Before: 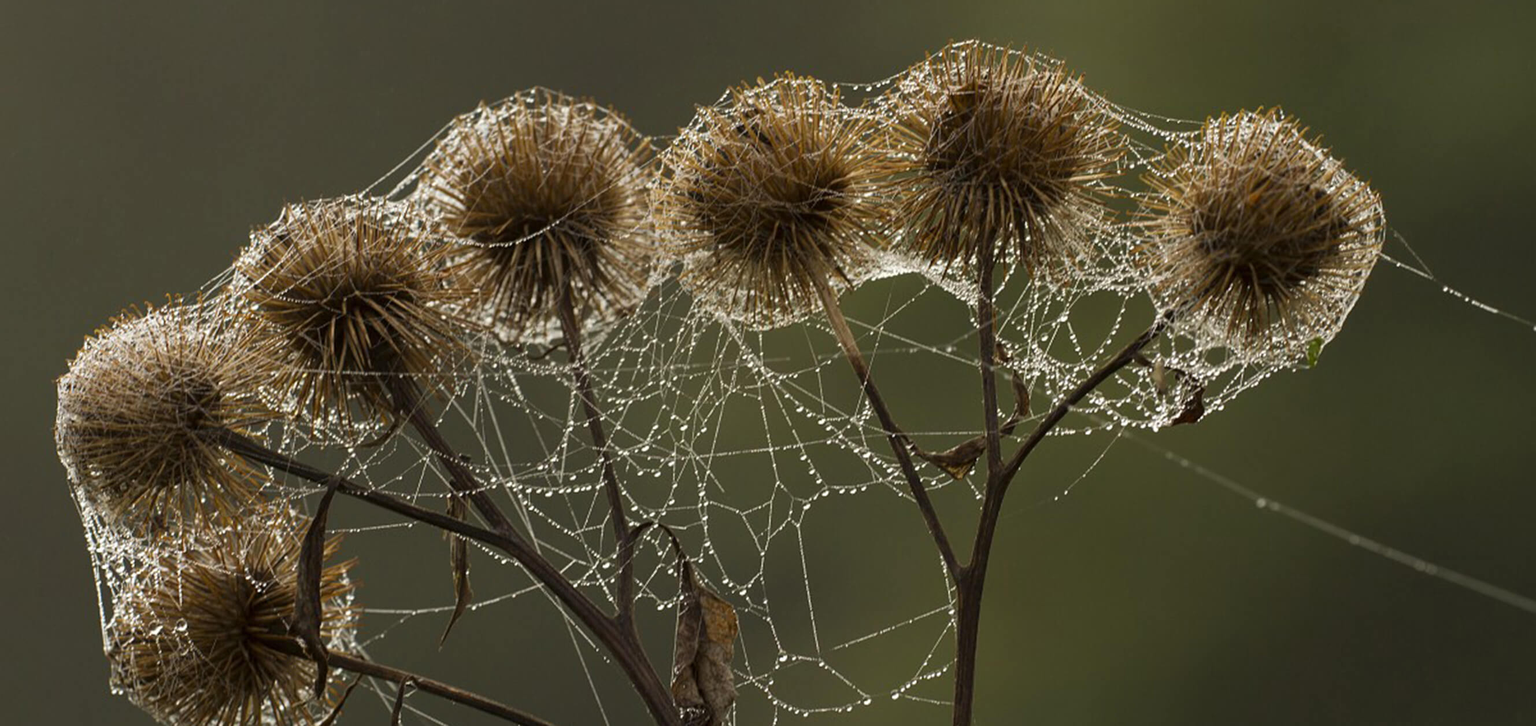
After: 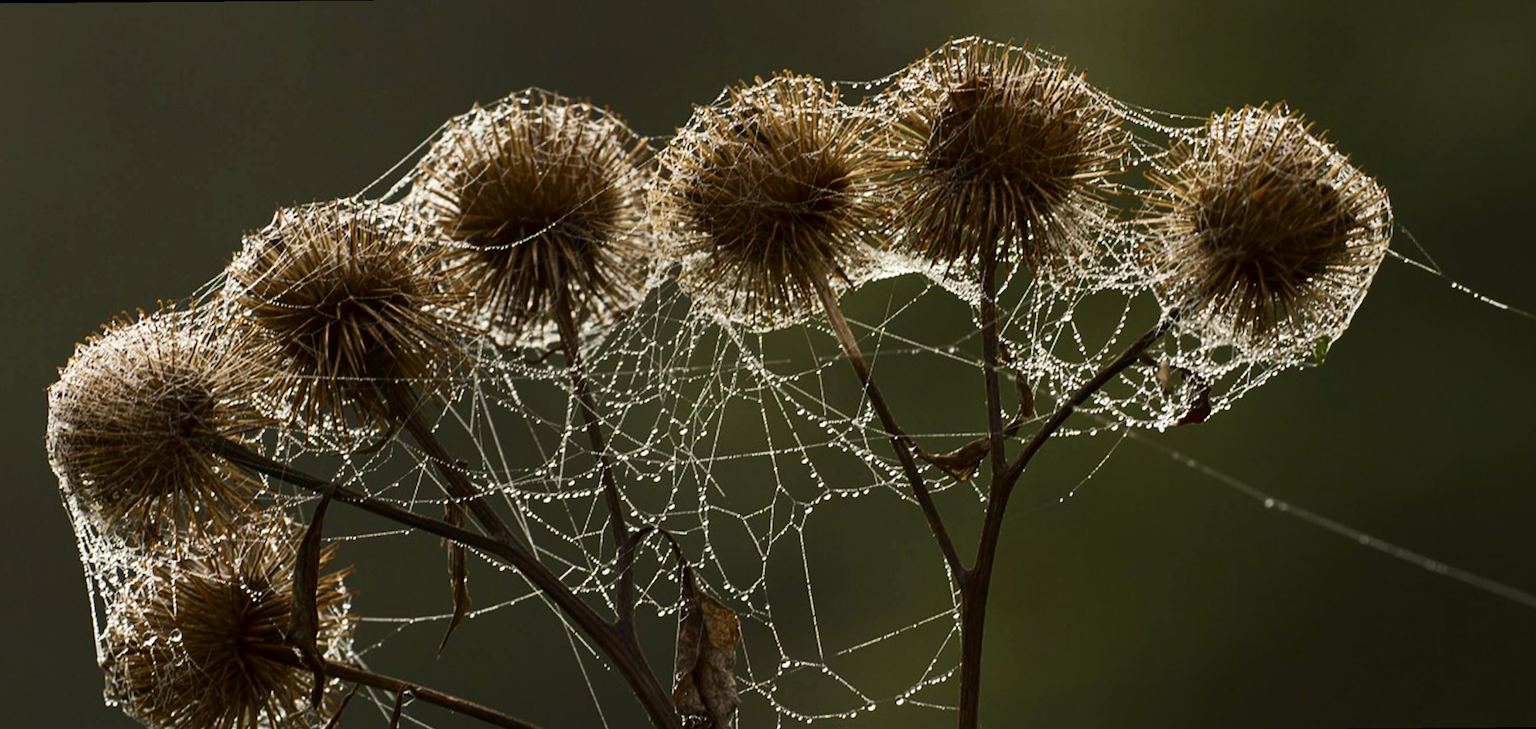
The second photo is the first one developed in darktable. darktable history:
contrast brightness saturation: contrast 0.28
rotate and perspective: rotation -0.45°, automatic cropping original format, crop left 0.008, crop right 0.992, crop top 0.012, crop bottom 0.988
